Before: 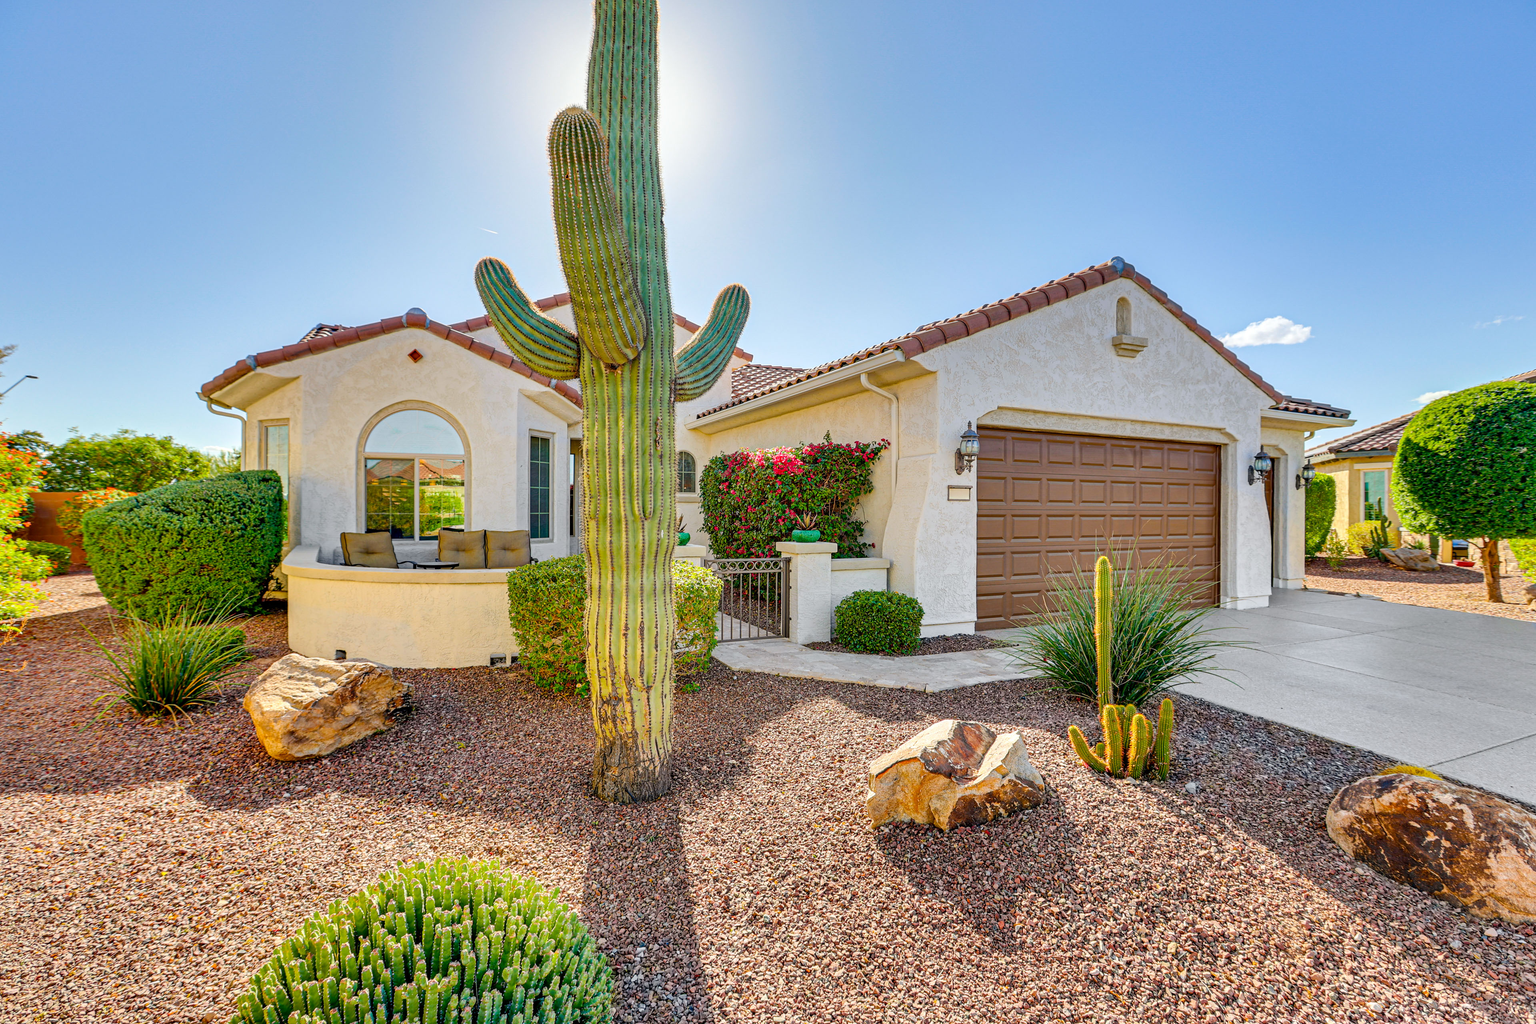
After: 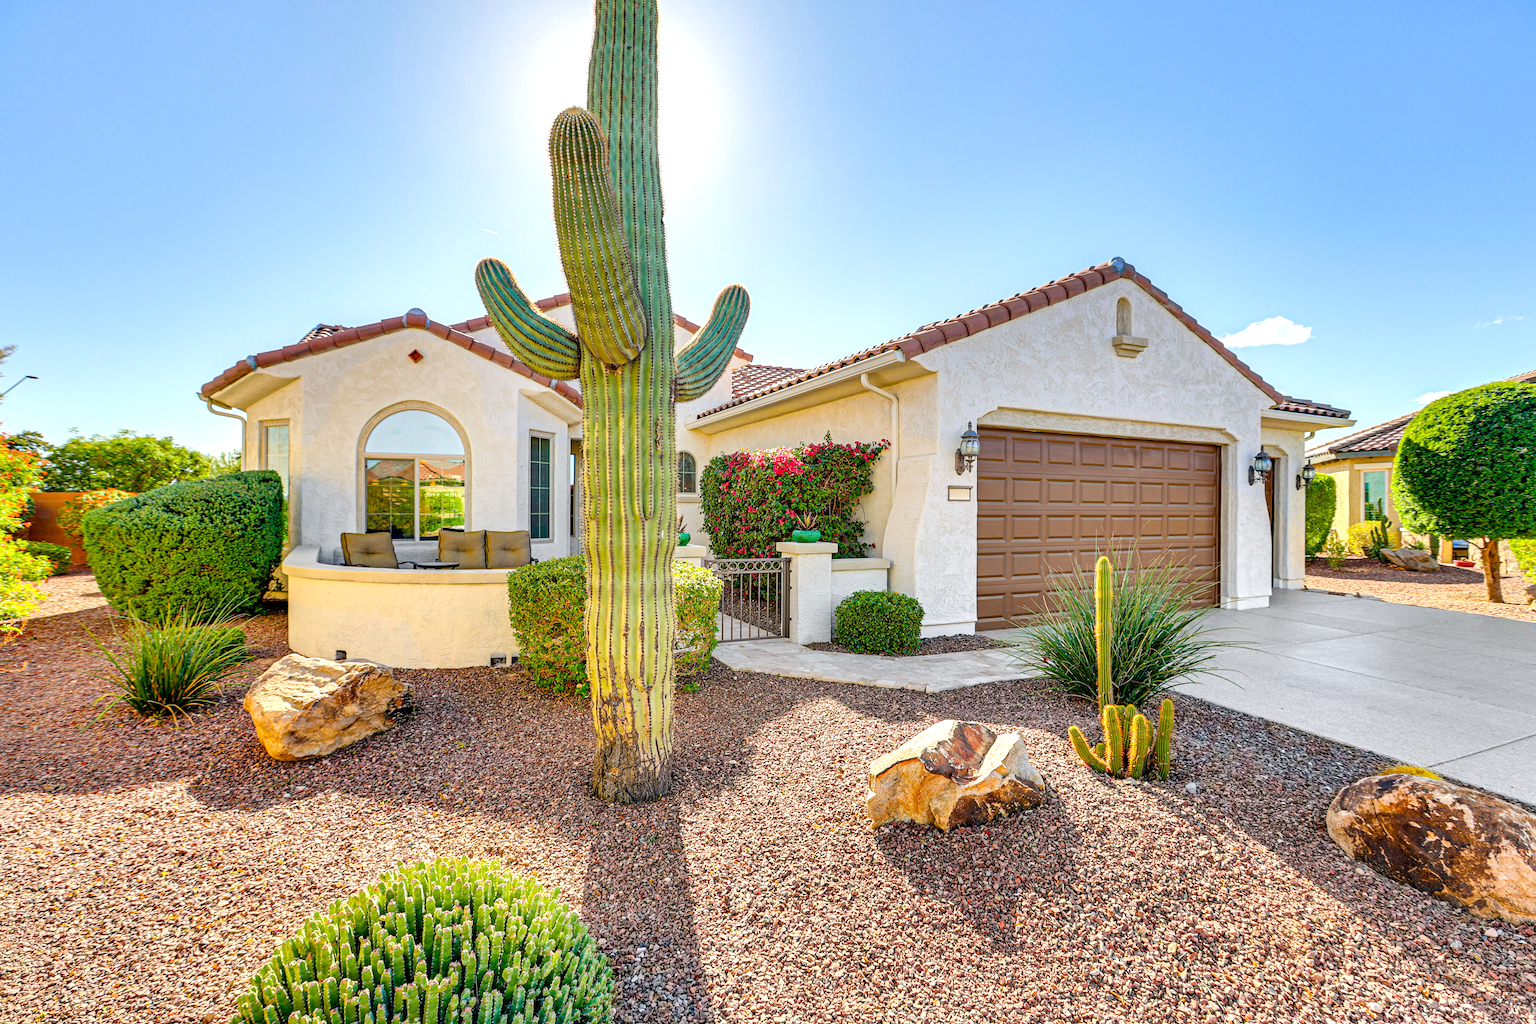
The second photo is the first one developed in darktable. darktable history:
tone equalizer: -8 EV -0.395 EV, -7 EV -0.402 EV, -6 EV -0.361 EV, -5 EV -0.26 EV, -3 EV 0.255 EV, -2 EV 0.313 EV, -1 EV 0.379 EV, +0 EV 0.44 EV, luminance estimator HSV value / RGB max
